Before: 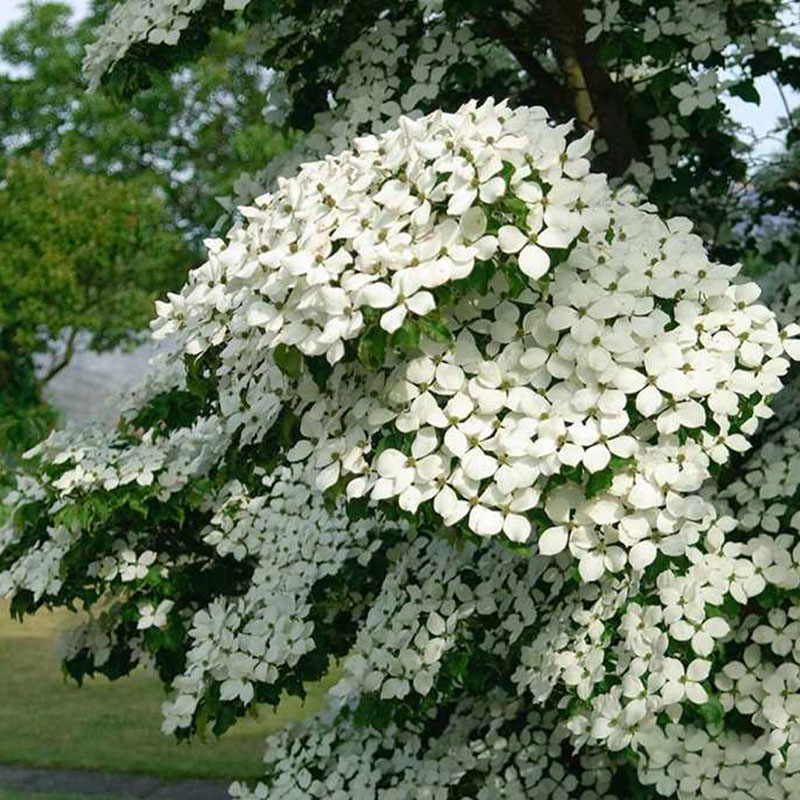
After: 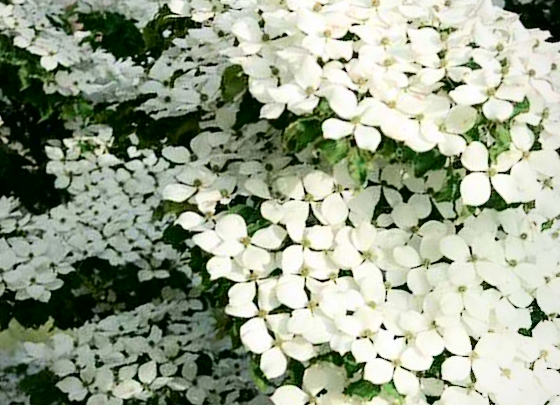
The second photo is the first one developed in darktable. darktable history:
tone curve: curves: ch0 [(0, 0) (0.003, 0.006) (0.011, 0.007) (0.025, 0.009) (0.044, 0.012) (0.069, 0.021) (0.1, 0.036) (0.136, 0.056) (0.177, 0.105) (0.224, 0.165) (0.277, 0.251) (0.335, 0.344) (0.399, 0.439) (0.468, 0.532) (0.543, 0.628) (0.623, 0.718) (0.709, 0.797) (0.801, 0.874) (0.898, 0.943) (1, 1)], color space Lab, independent channels, preserve colors none
crop and rotate: angle -45.67°, top 16.522%, right 0.97%, bottom 11.718%
vignetting: brightness -0.192, saturation -0.308
shadows and highlights: highlights 68.81, shadows color adjustment 97.66%, soften with gaussian
